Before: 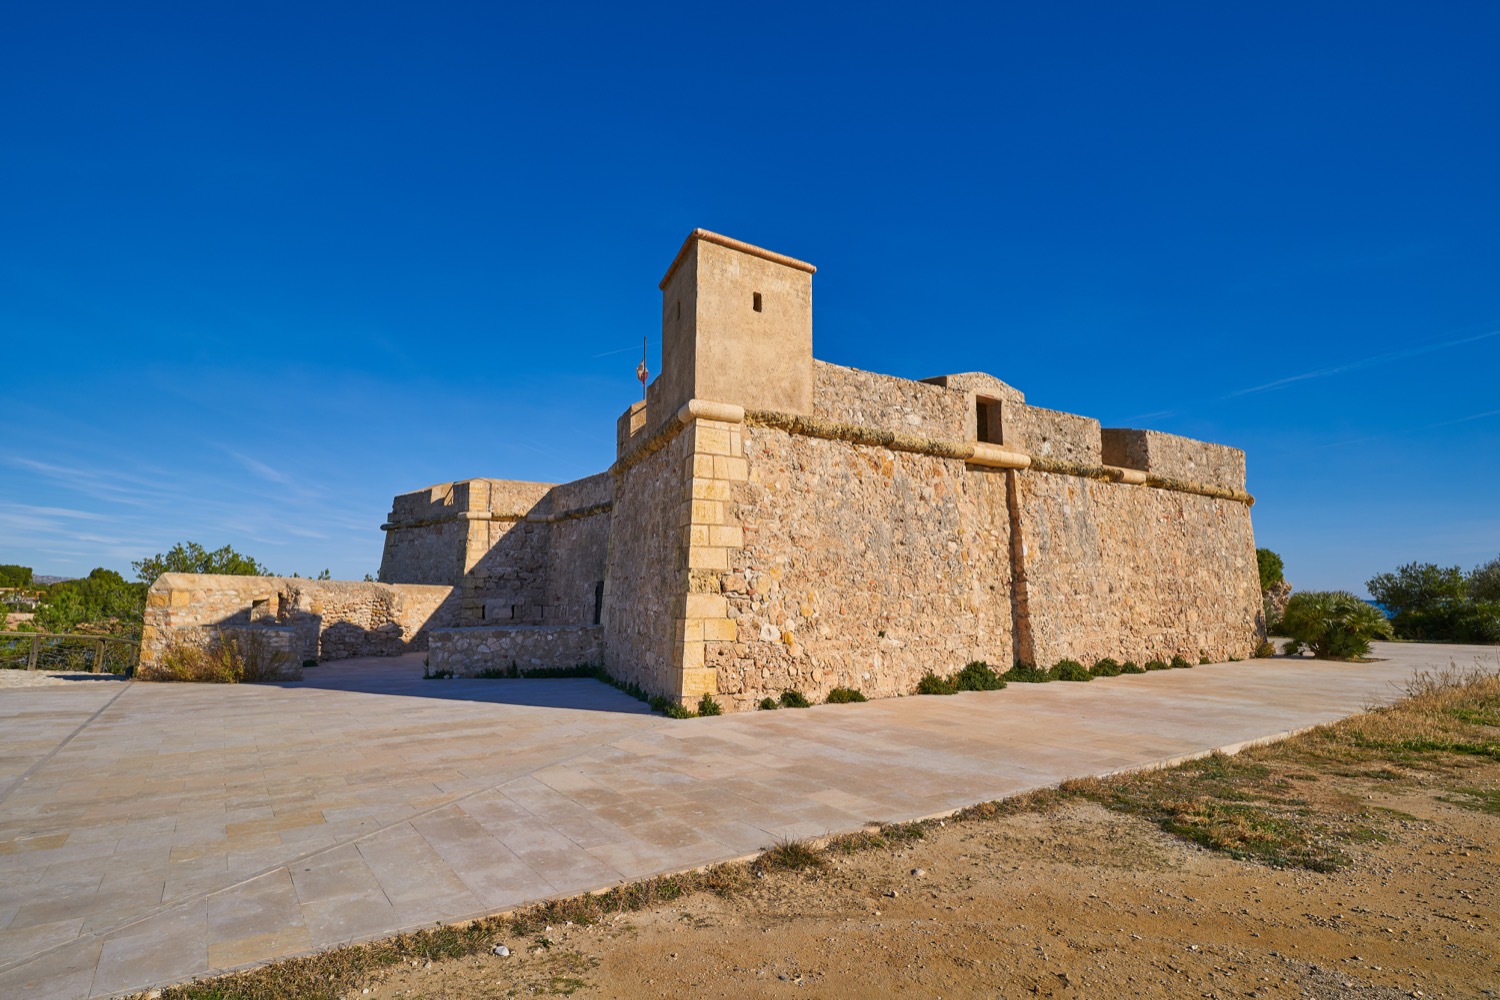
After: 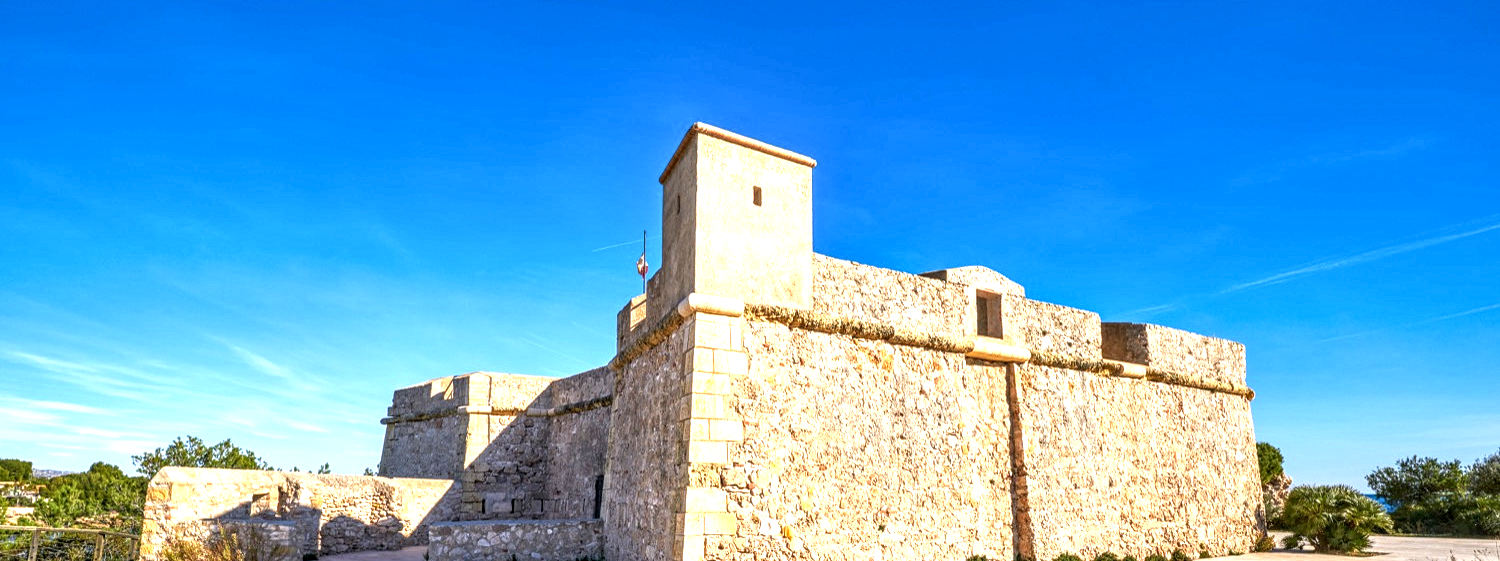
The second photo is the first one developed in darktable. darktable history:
tone equalizer: -8 EV -1.84 EV, -7 EV -1.16 EV, -6 EV -1.62 EV, smoothing diameter 25%, edges refinement/feathering 10, preserve details guided filter
crop and rotate: top 10.605%, bottom 33.274%
exposure: black level correction 0, exposure 1.2 EV, compensate highlight preservation false
local contrast: highlights 0%, shadows 0%, detail 182%
